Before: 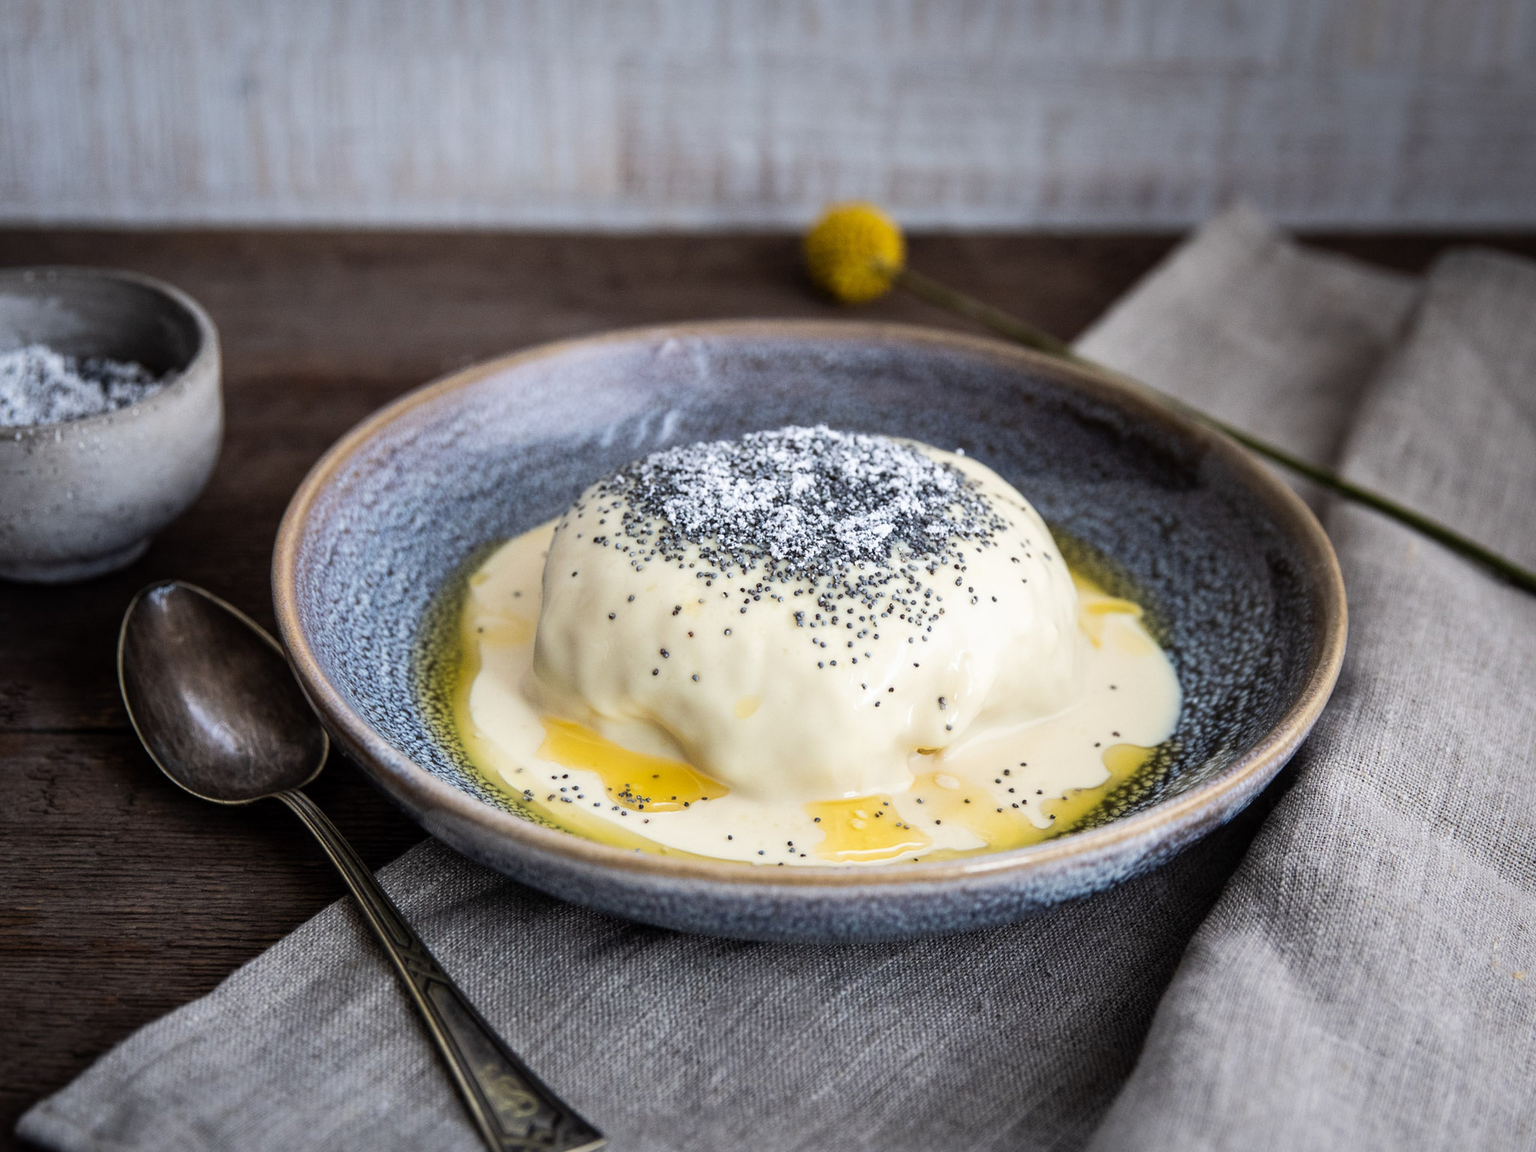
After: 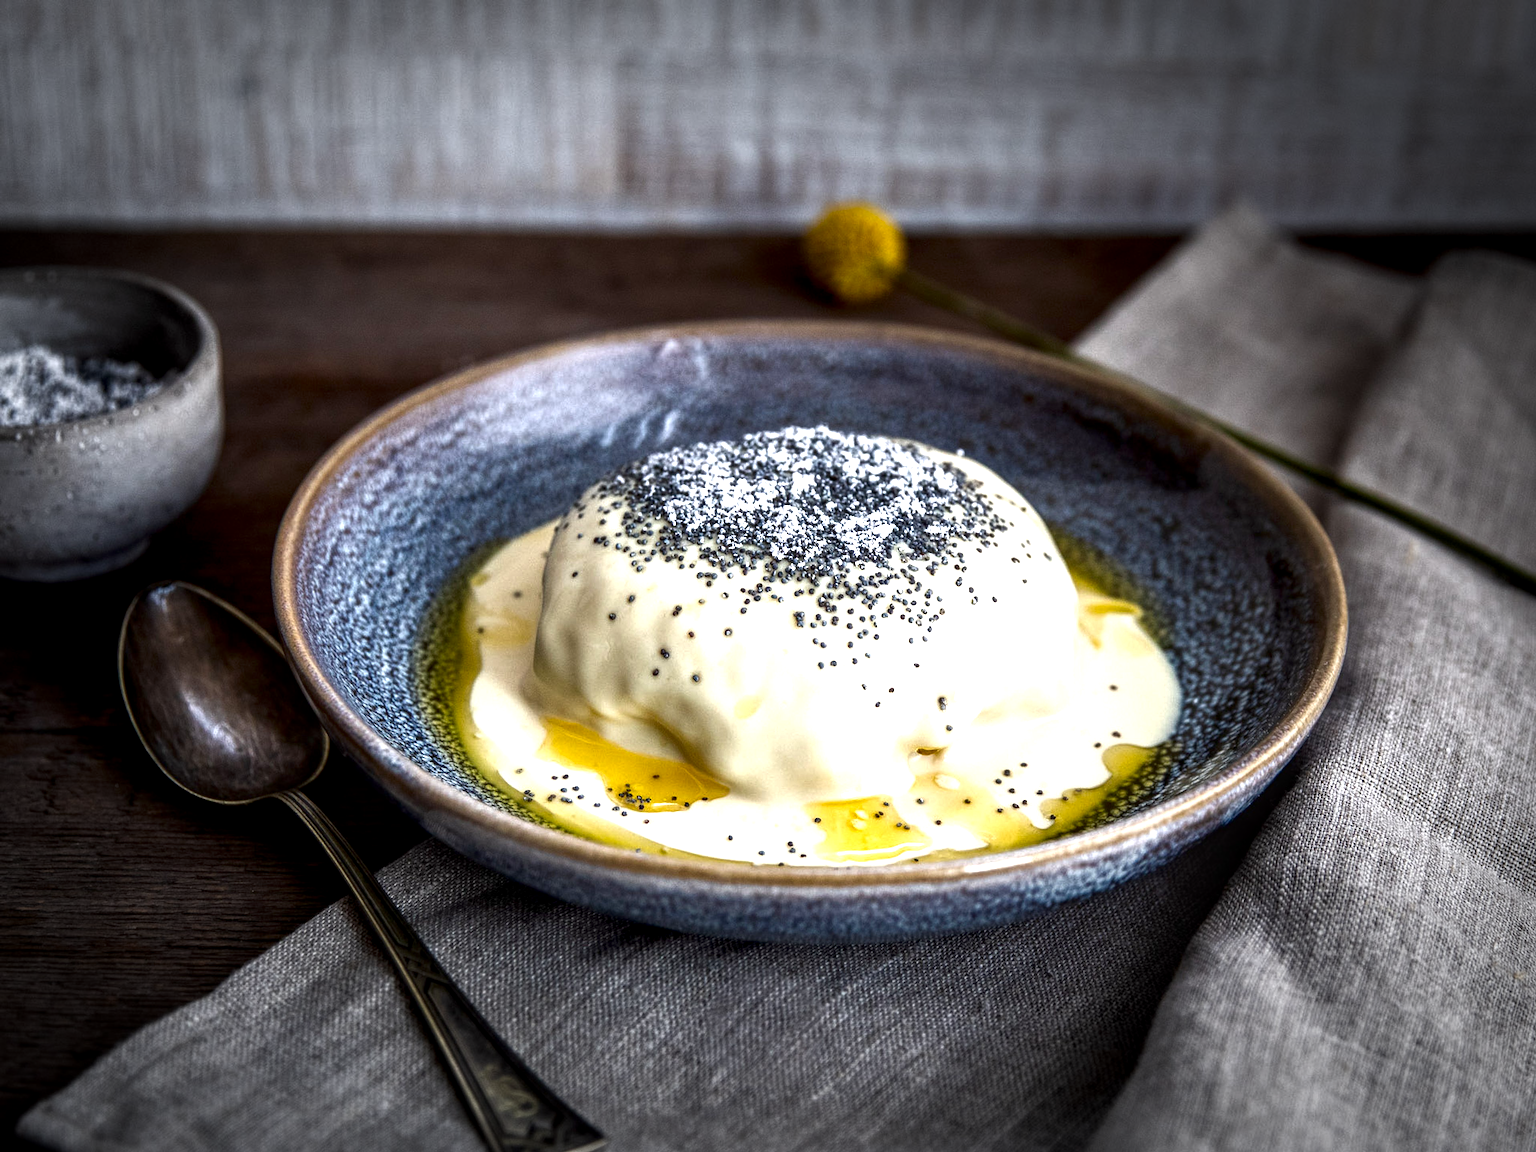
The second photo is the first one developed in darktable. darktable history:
exposure: black level correction 0, exposure 0.498 EV, compensate exposure bias true, compensate highlight preservation false
local contrast: highlights 35%, detail 134%
vignetting: fall-off start 70.99%, width/height ratio 1.334
contrast brightness saturation: brightness -0.251, saturation 0.204
tone equalizer: -8 EV -0.001 EV, -7 EV 0.003 EV, -6 EV -0.005 EV, -5 EV -0.005 EV, -4 EV -0.073 EV, -3 EV -0.226 EV, -2 EV -0.277 EV, -1 EV 0.079 EV, +0 EV 0.319 EV, edges refinement/feathering 500, mask exposure compensation -1.57 EV, preserve details no
